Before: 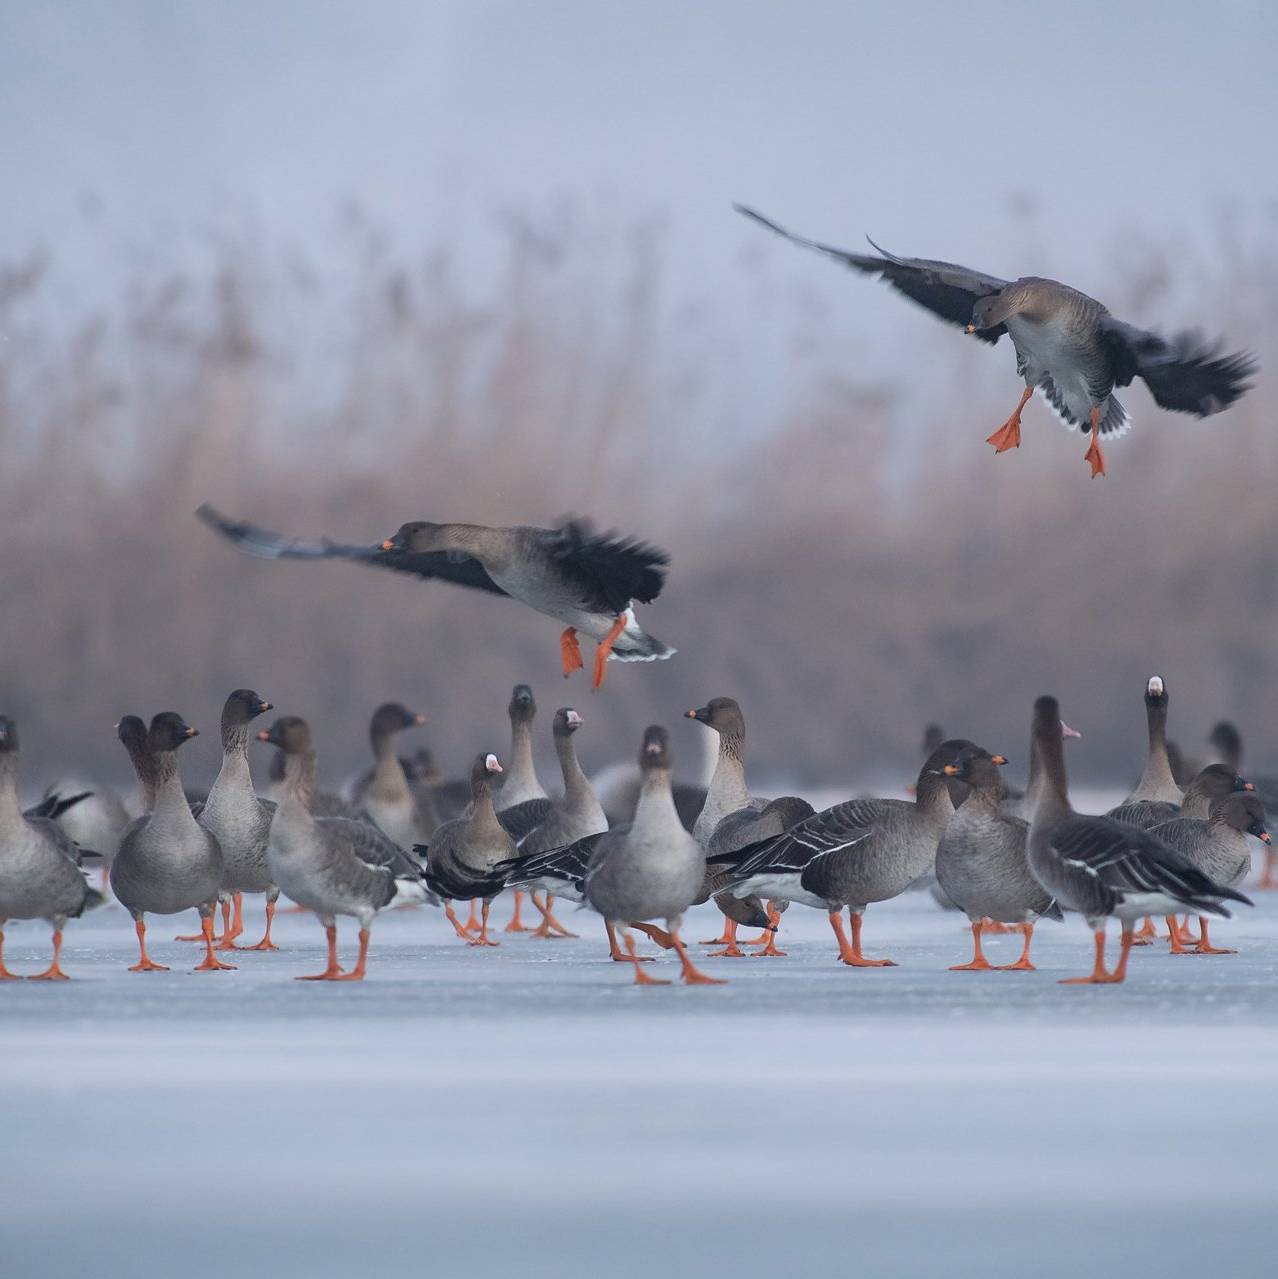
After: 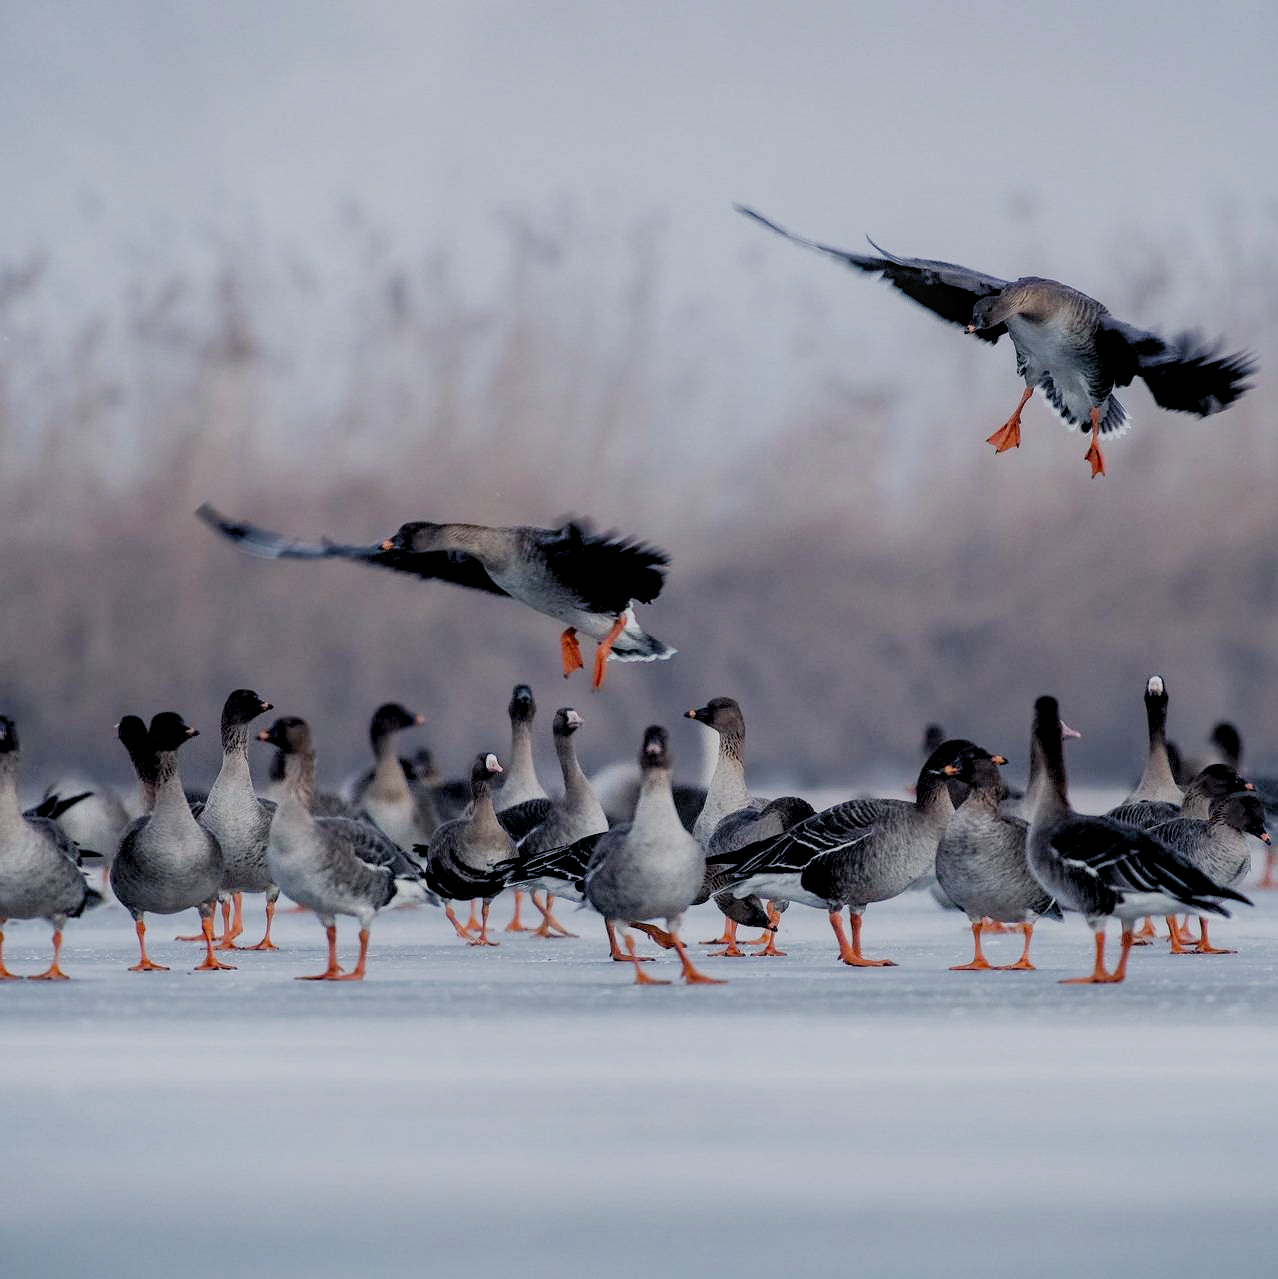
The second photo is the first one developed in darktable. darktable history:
filmic rgb: black relative exposure -2.85 EV, white relative exposure 4.56 EV, hardness 1.77, contrast 1.25, preserve chrominance no, color science v5 (2021)
local contrast: on, module defaults
